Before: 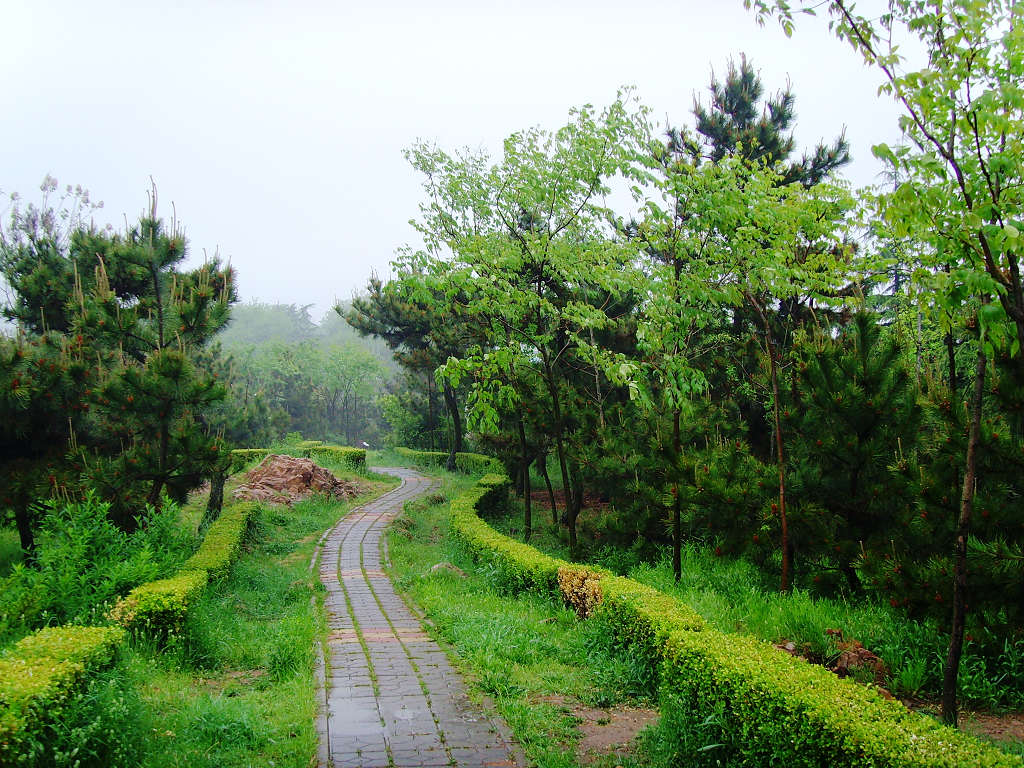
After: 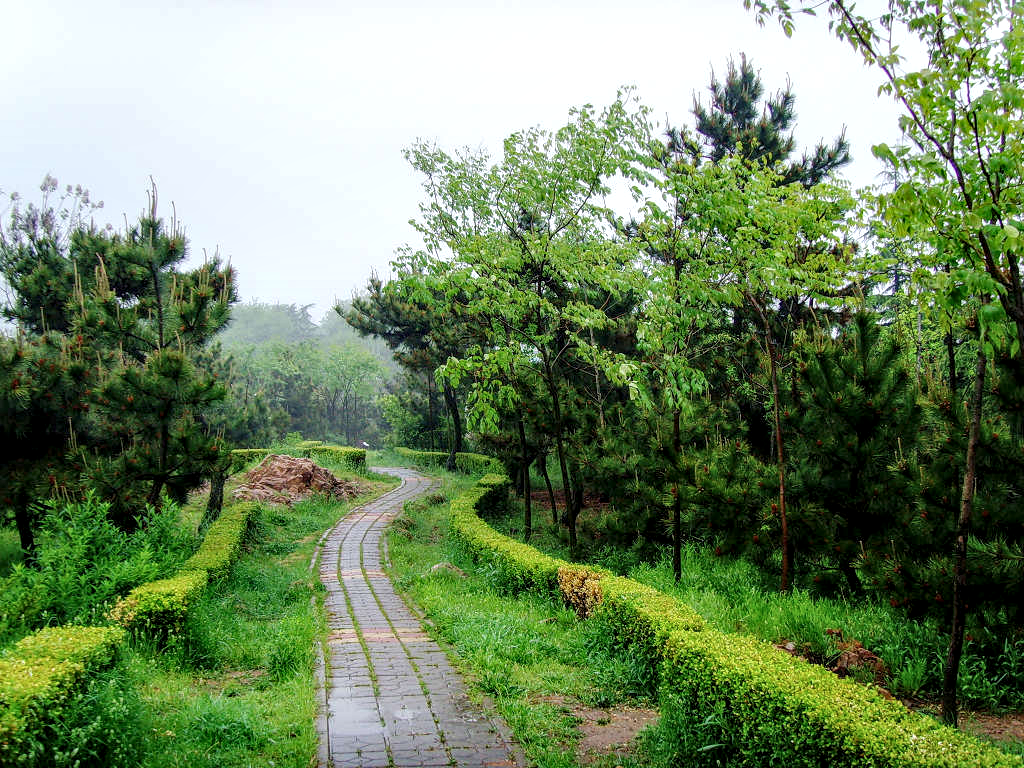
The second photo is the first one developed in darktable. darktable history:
local contrast: highlights 58%, detail 145%
